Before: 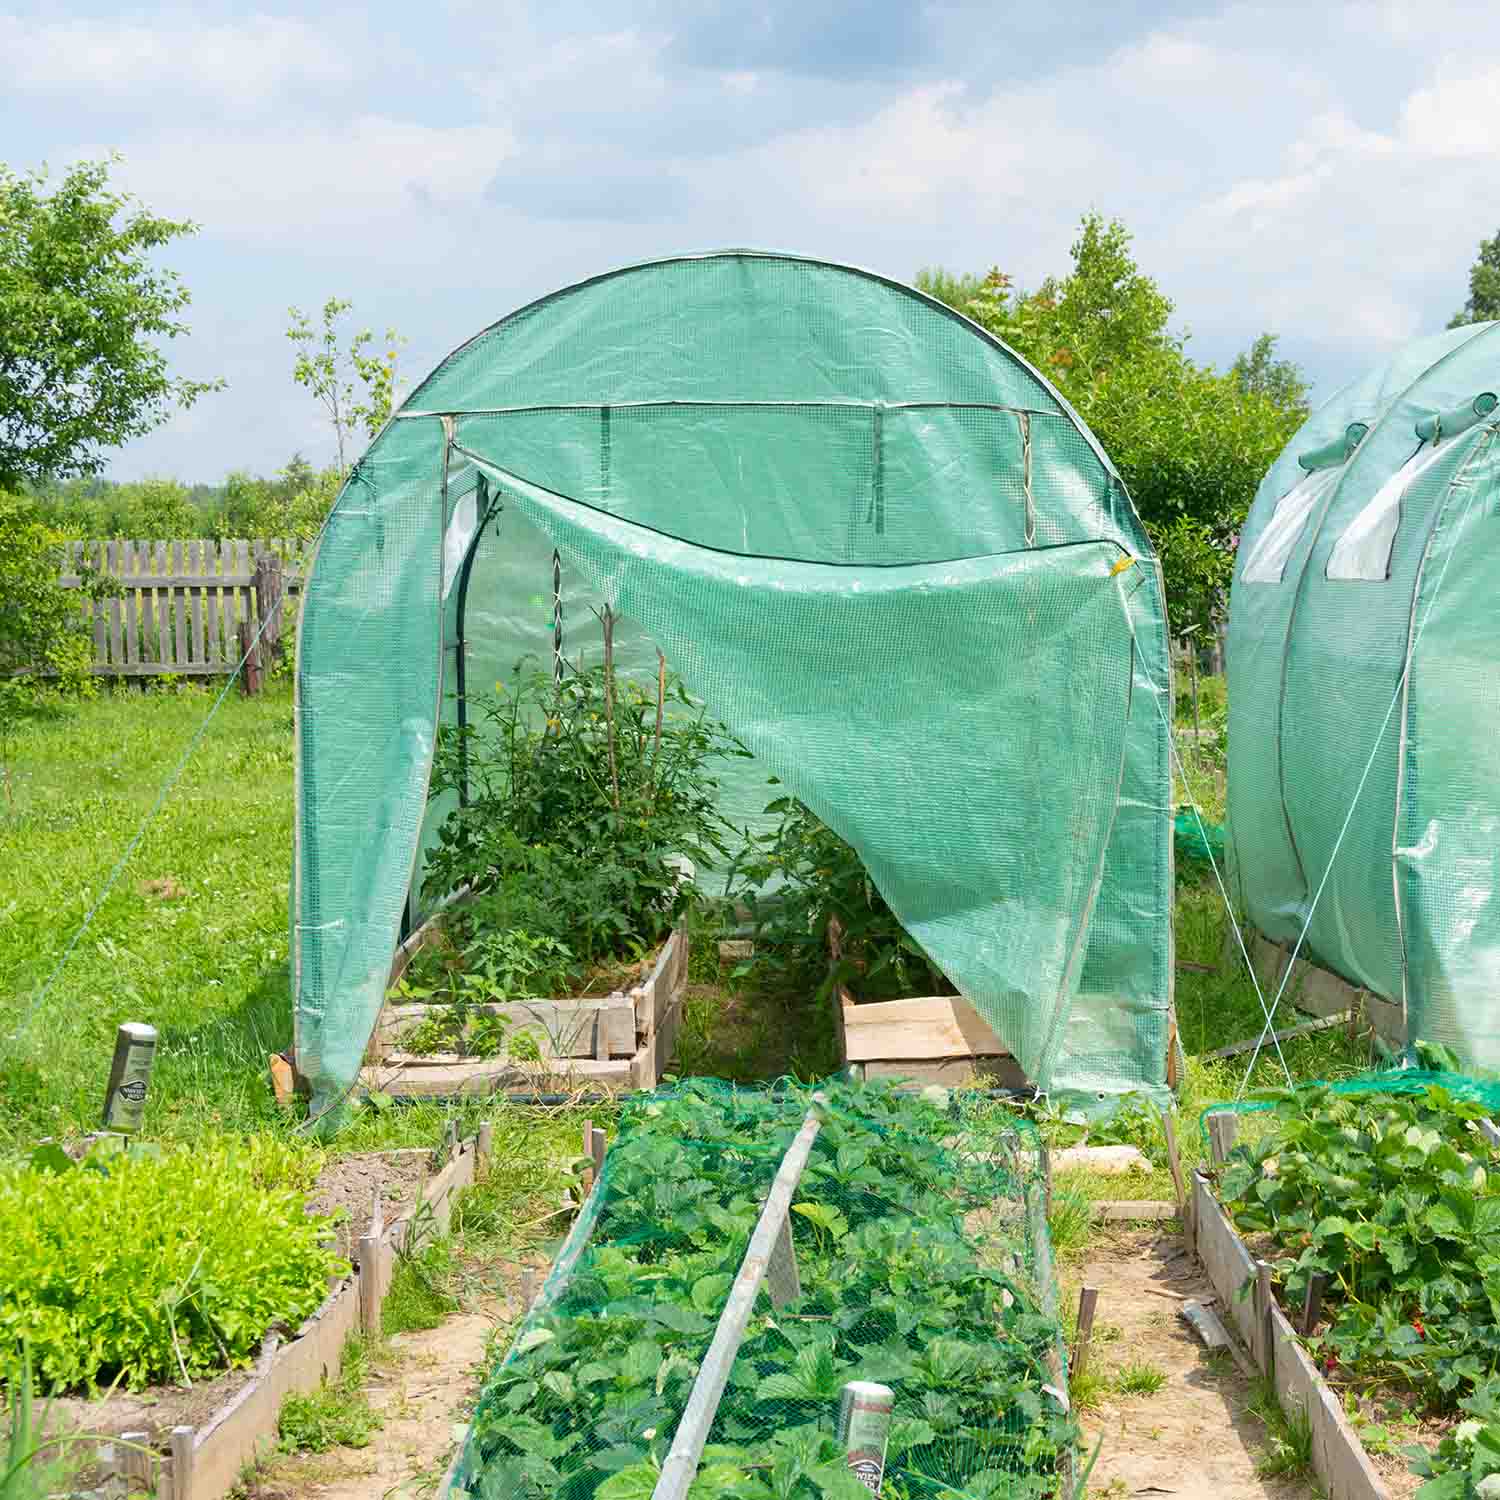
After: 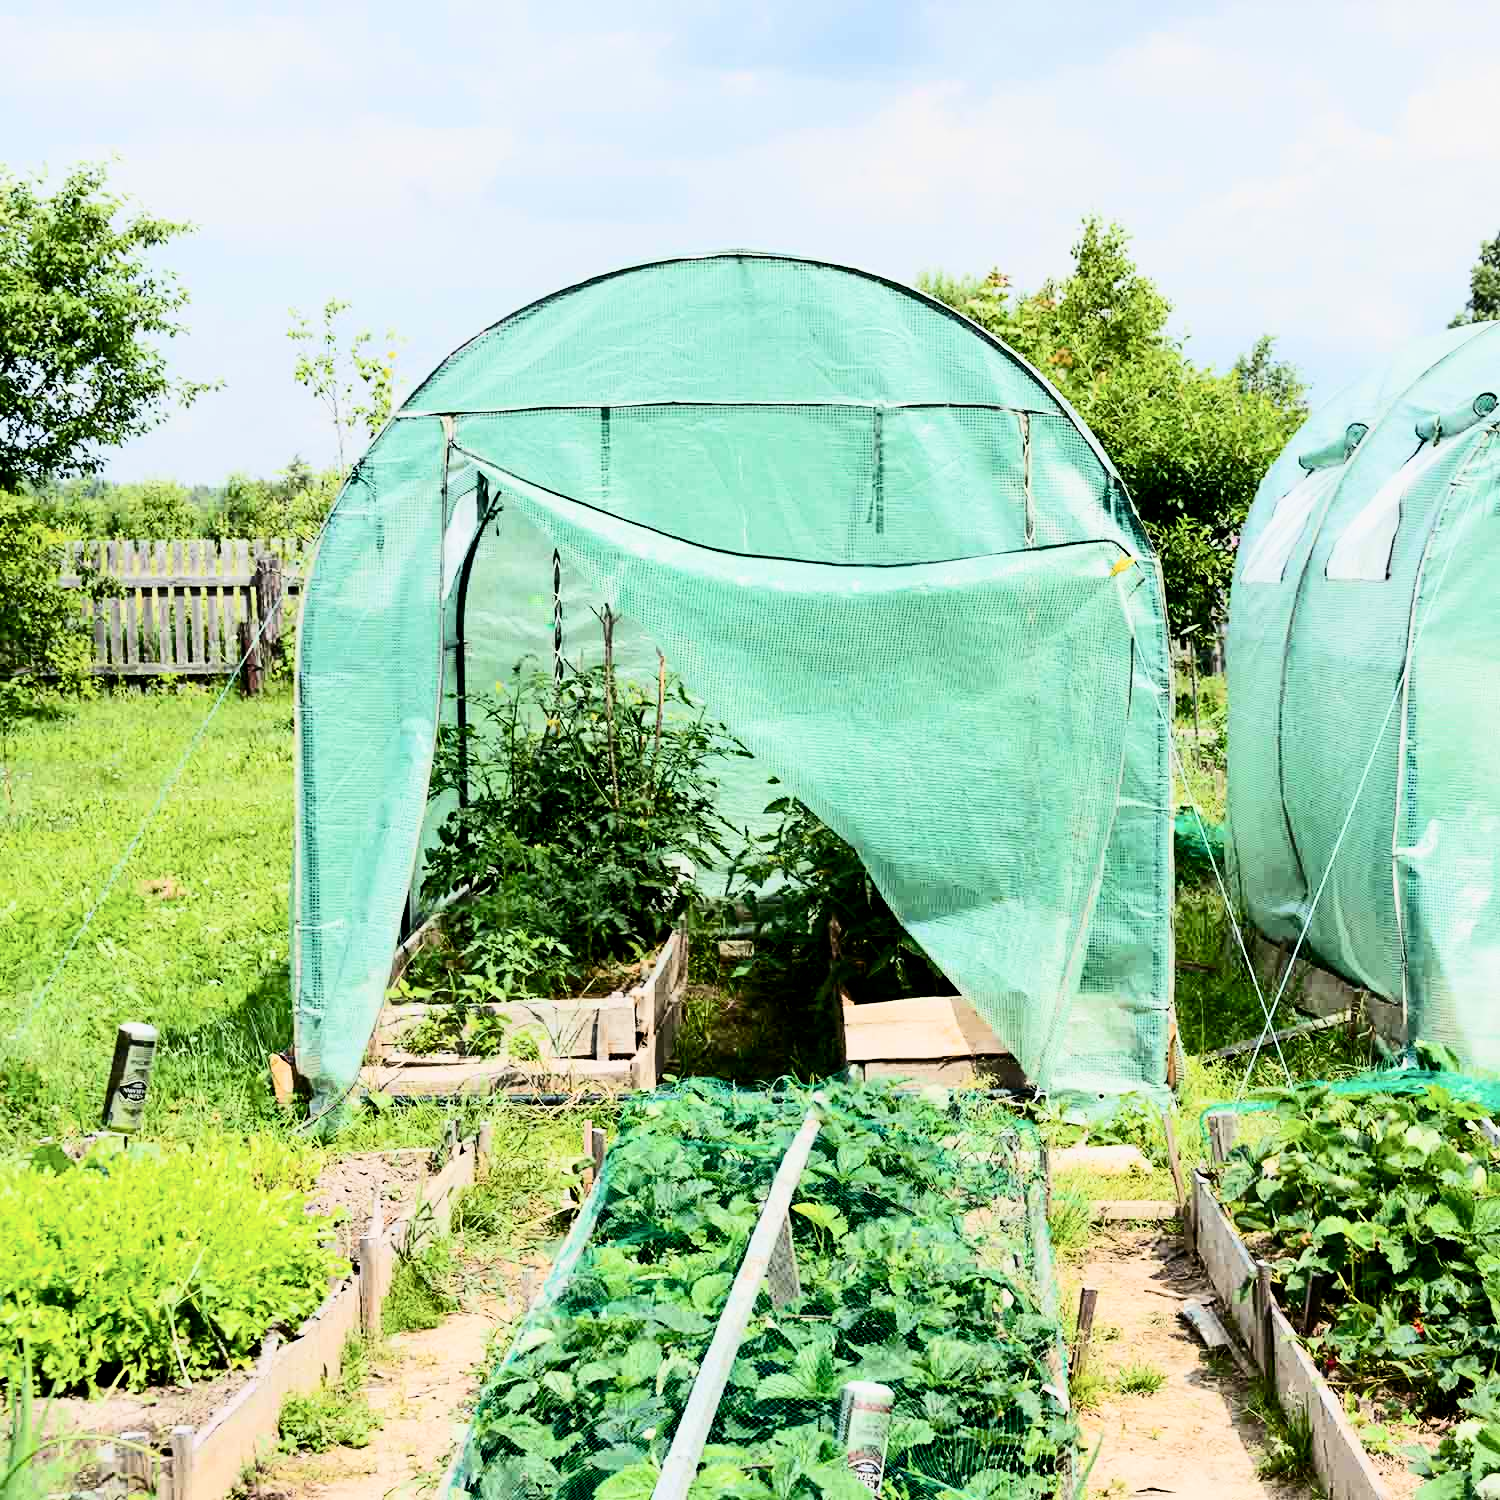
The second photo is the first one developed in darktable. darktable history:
filmic rgb: black relative exposure -5 EV, hardness 2.88, contrast 1.3
contrast brightness saturation: contrast 0.39, brightness 0.1
exposure: black level correction 0.011, compensate highlight preservation false
